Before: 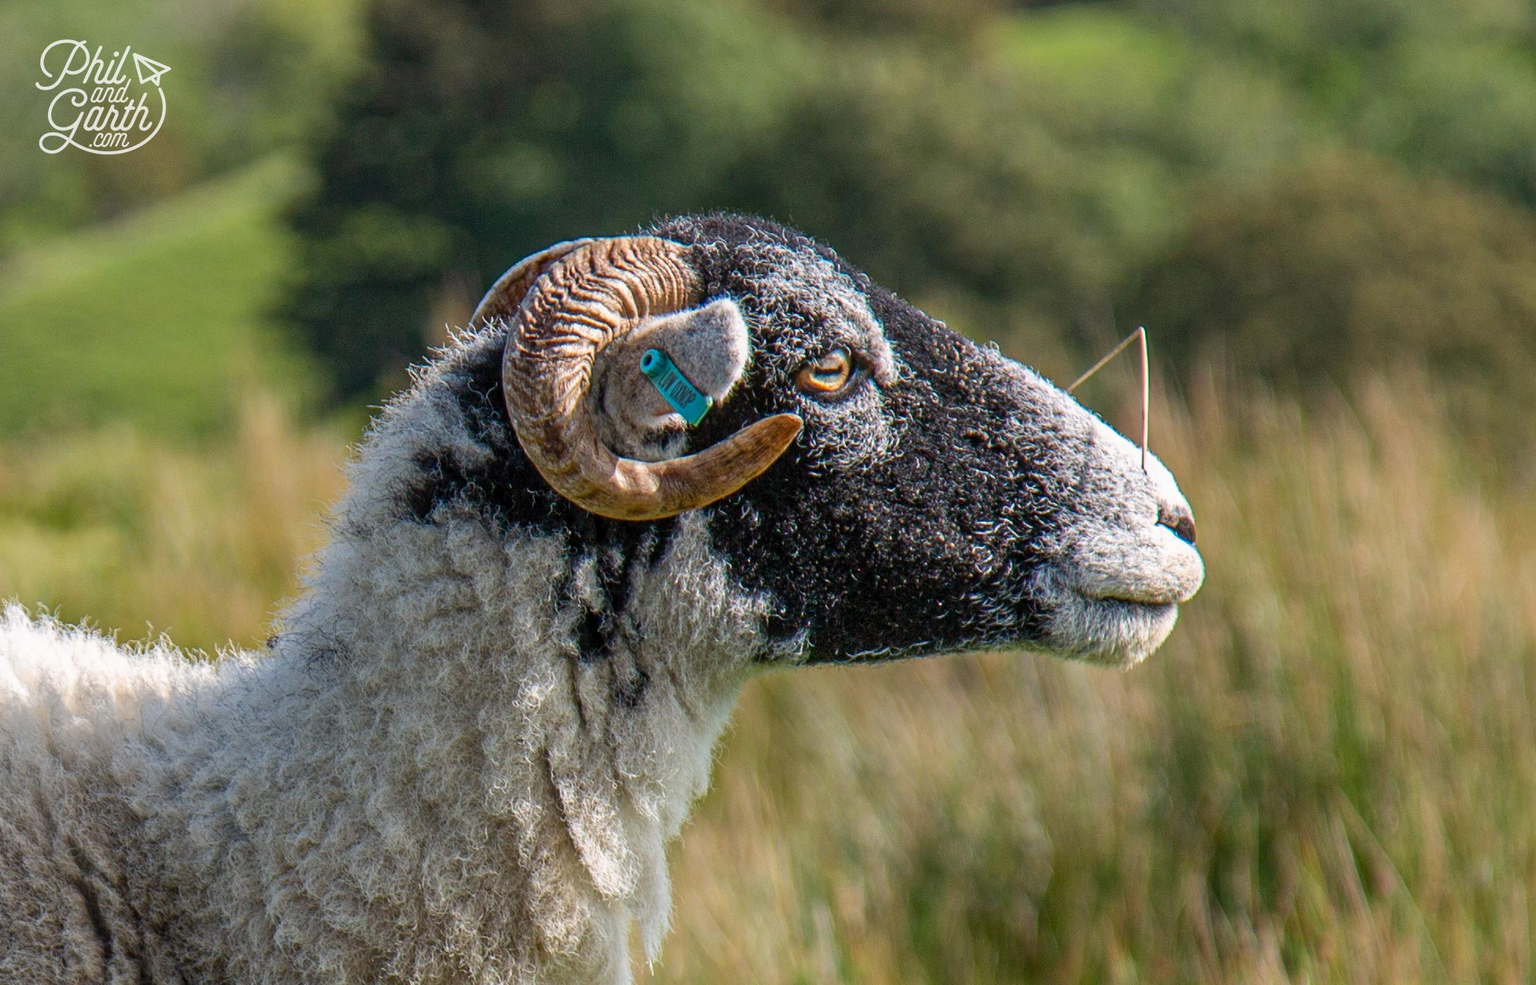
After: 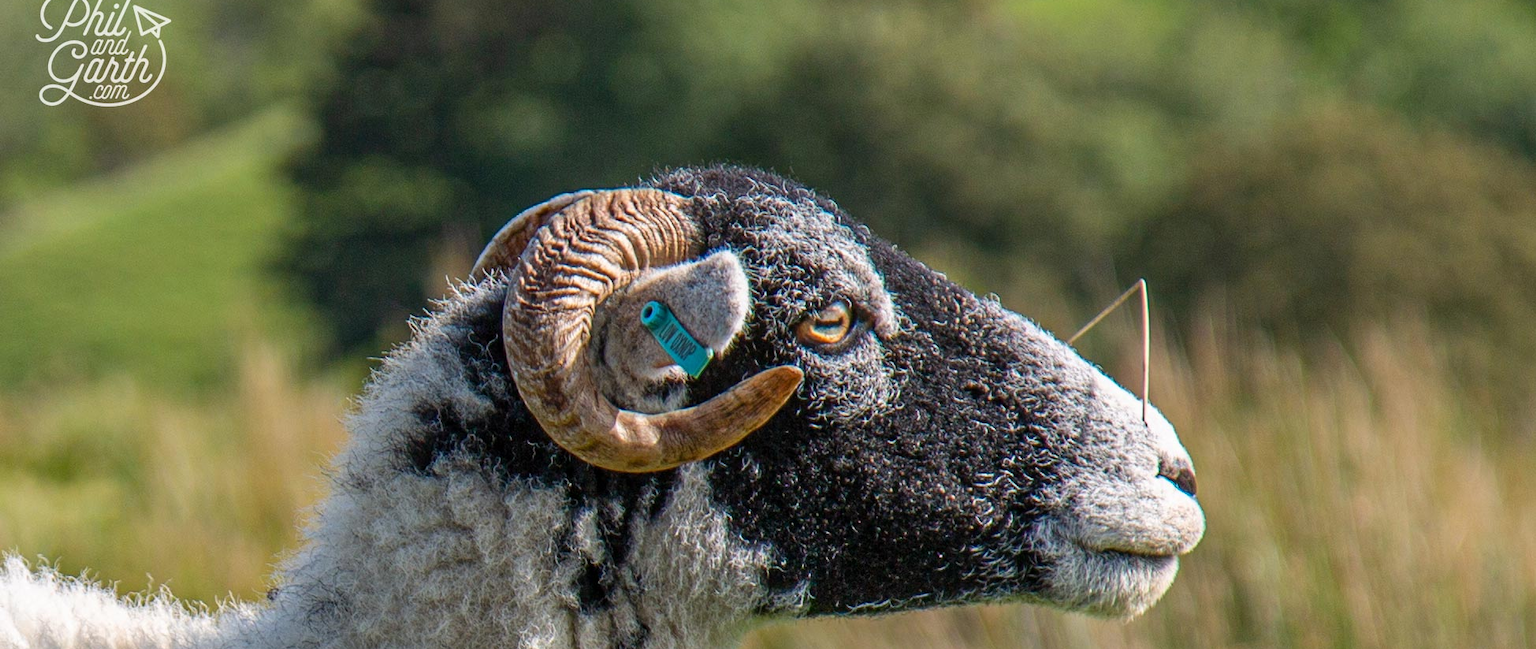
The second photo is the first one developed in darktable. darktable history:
crop and rotate: top 4.895%, bottom 29.152%
